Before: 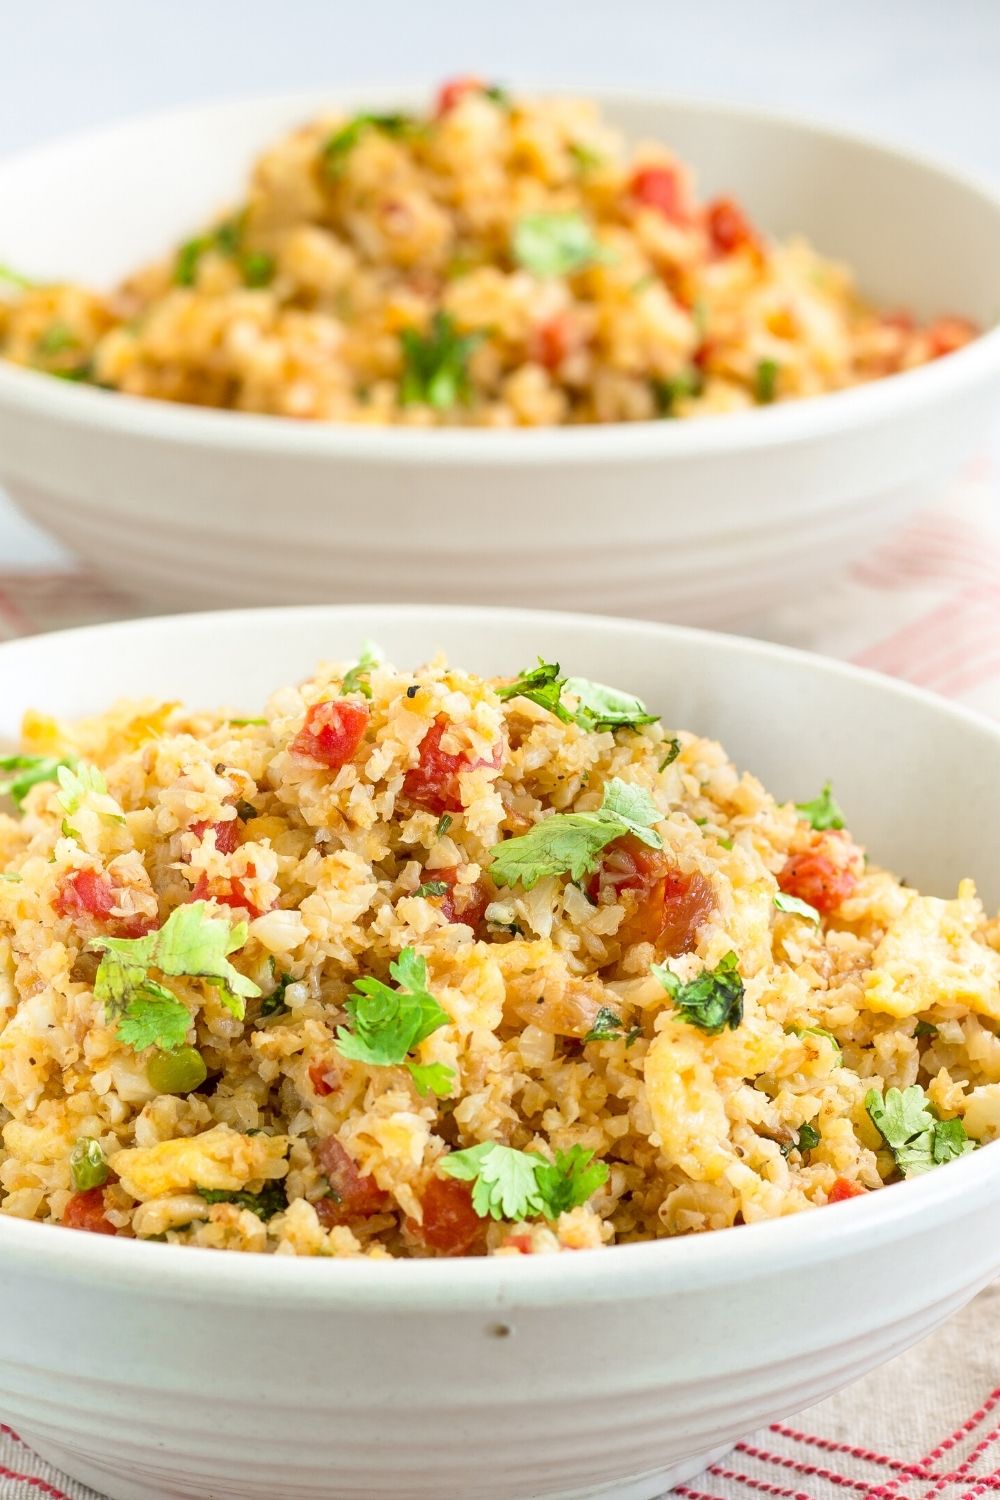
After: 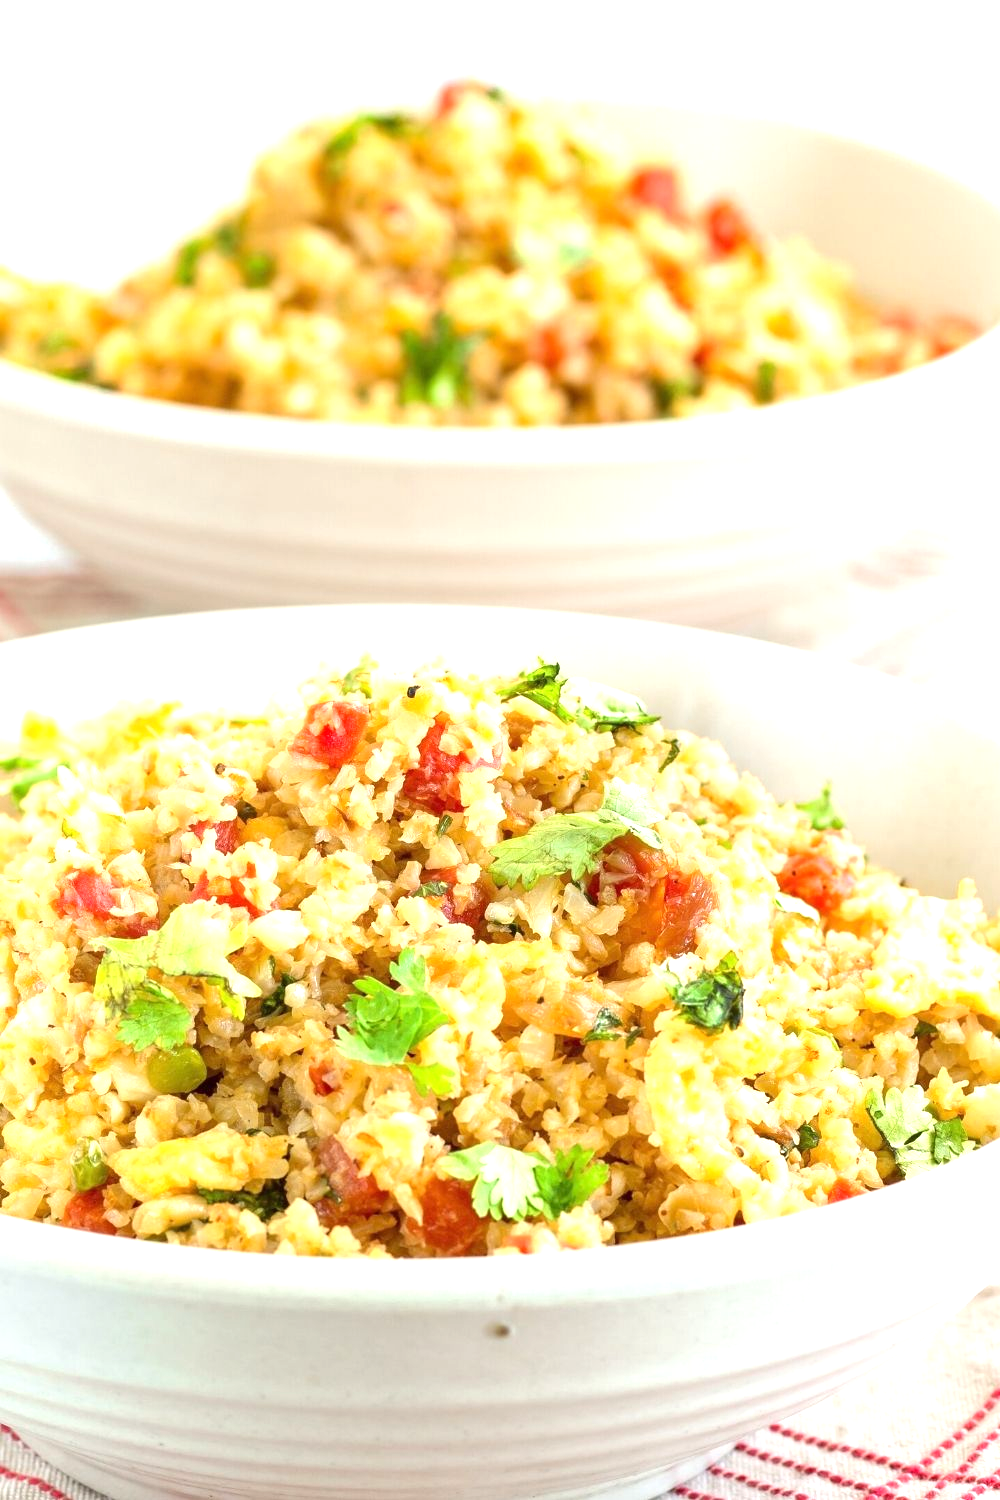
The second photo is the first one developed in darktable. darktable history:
tone equalizer: on, module defaults
exposure: black level correction 0, exposure 0.7 EV, compensate exposure bias true, compensate highlight preservation false
